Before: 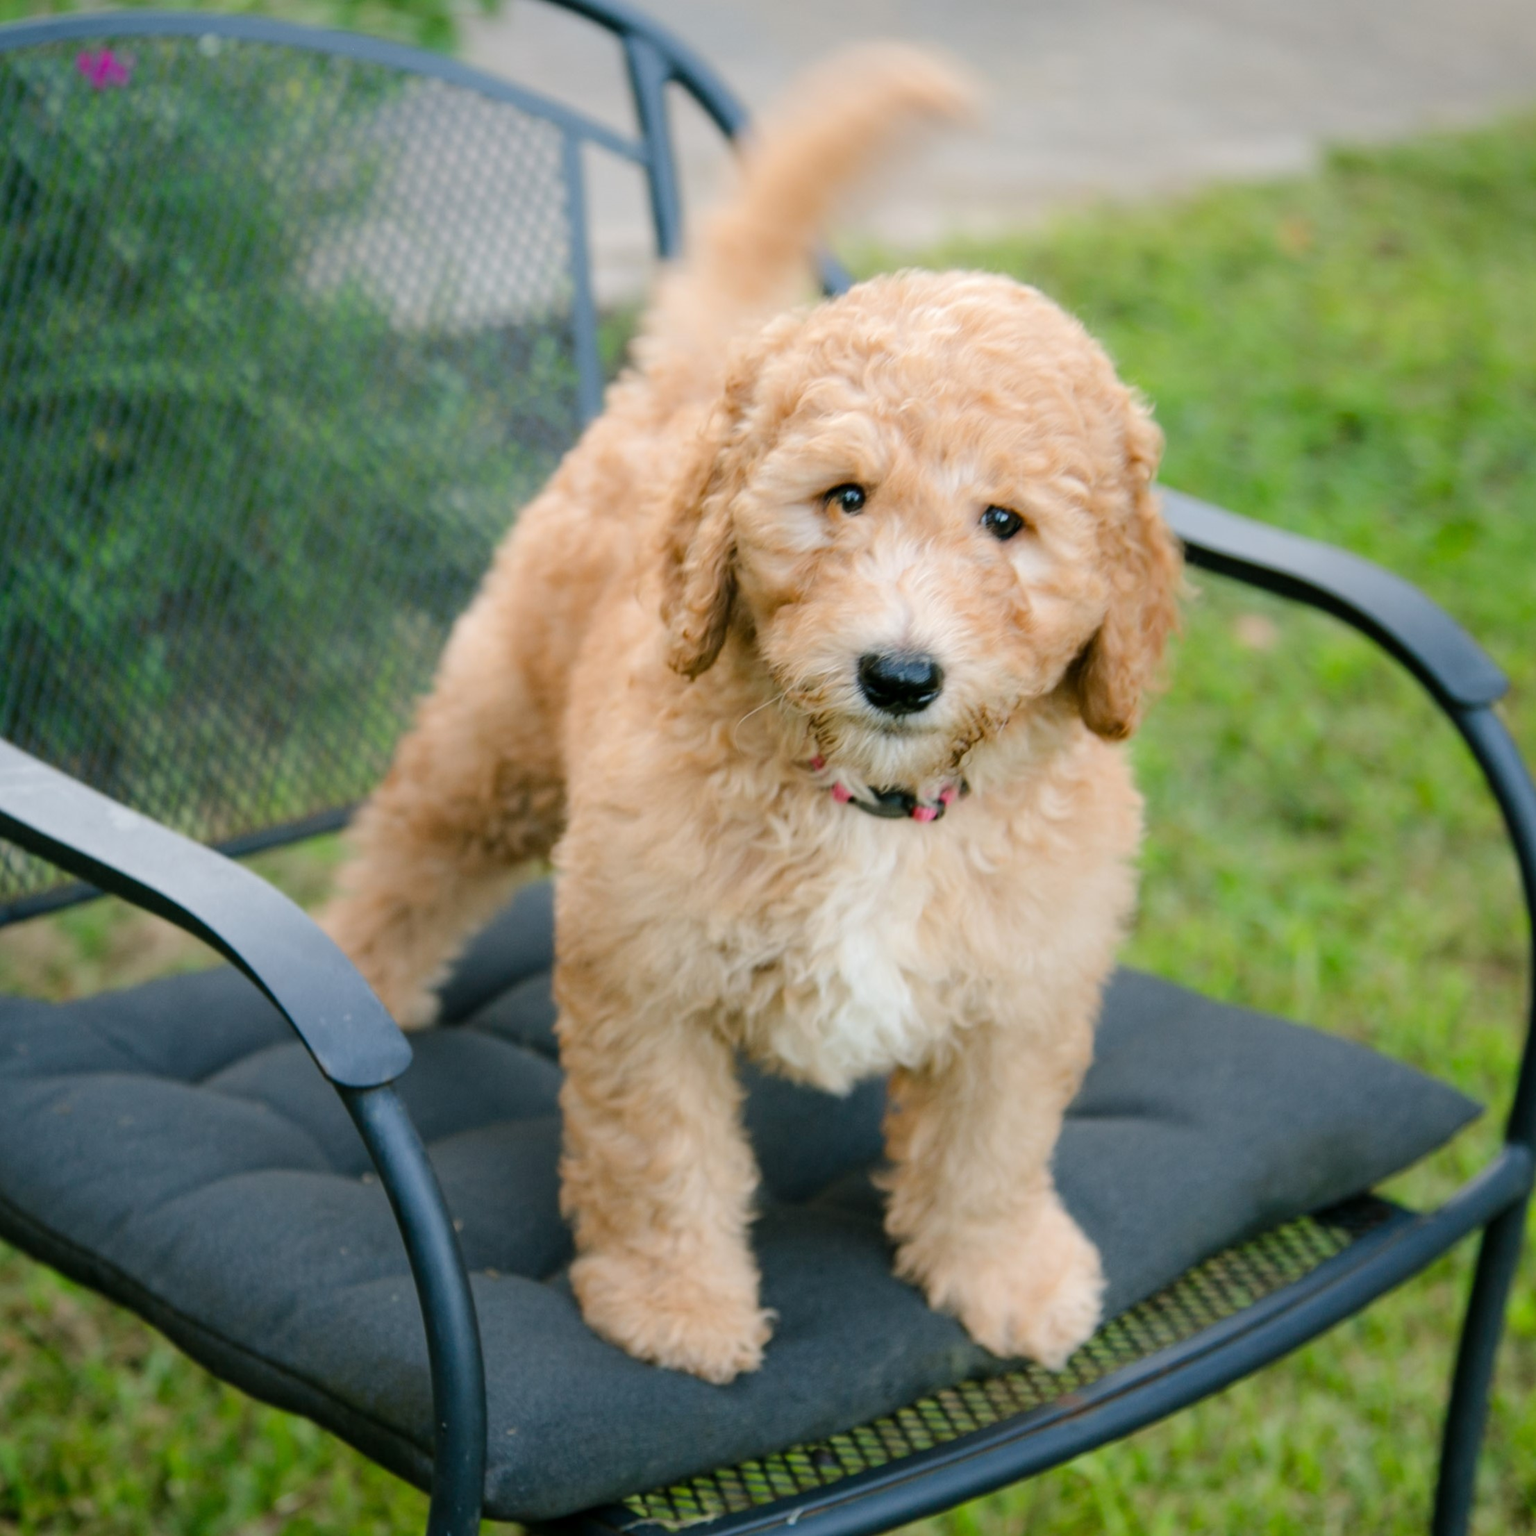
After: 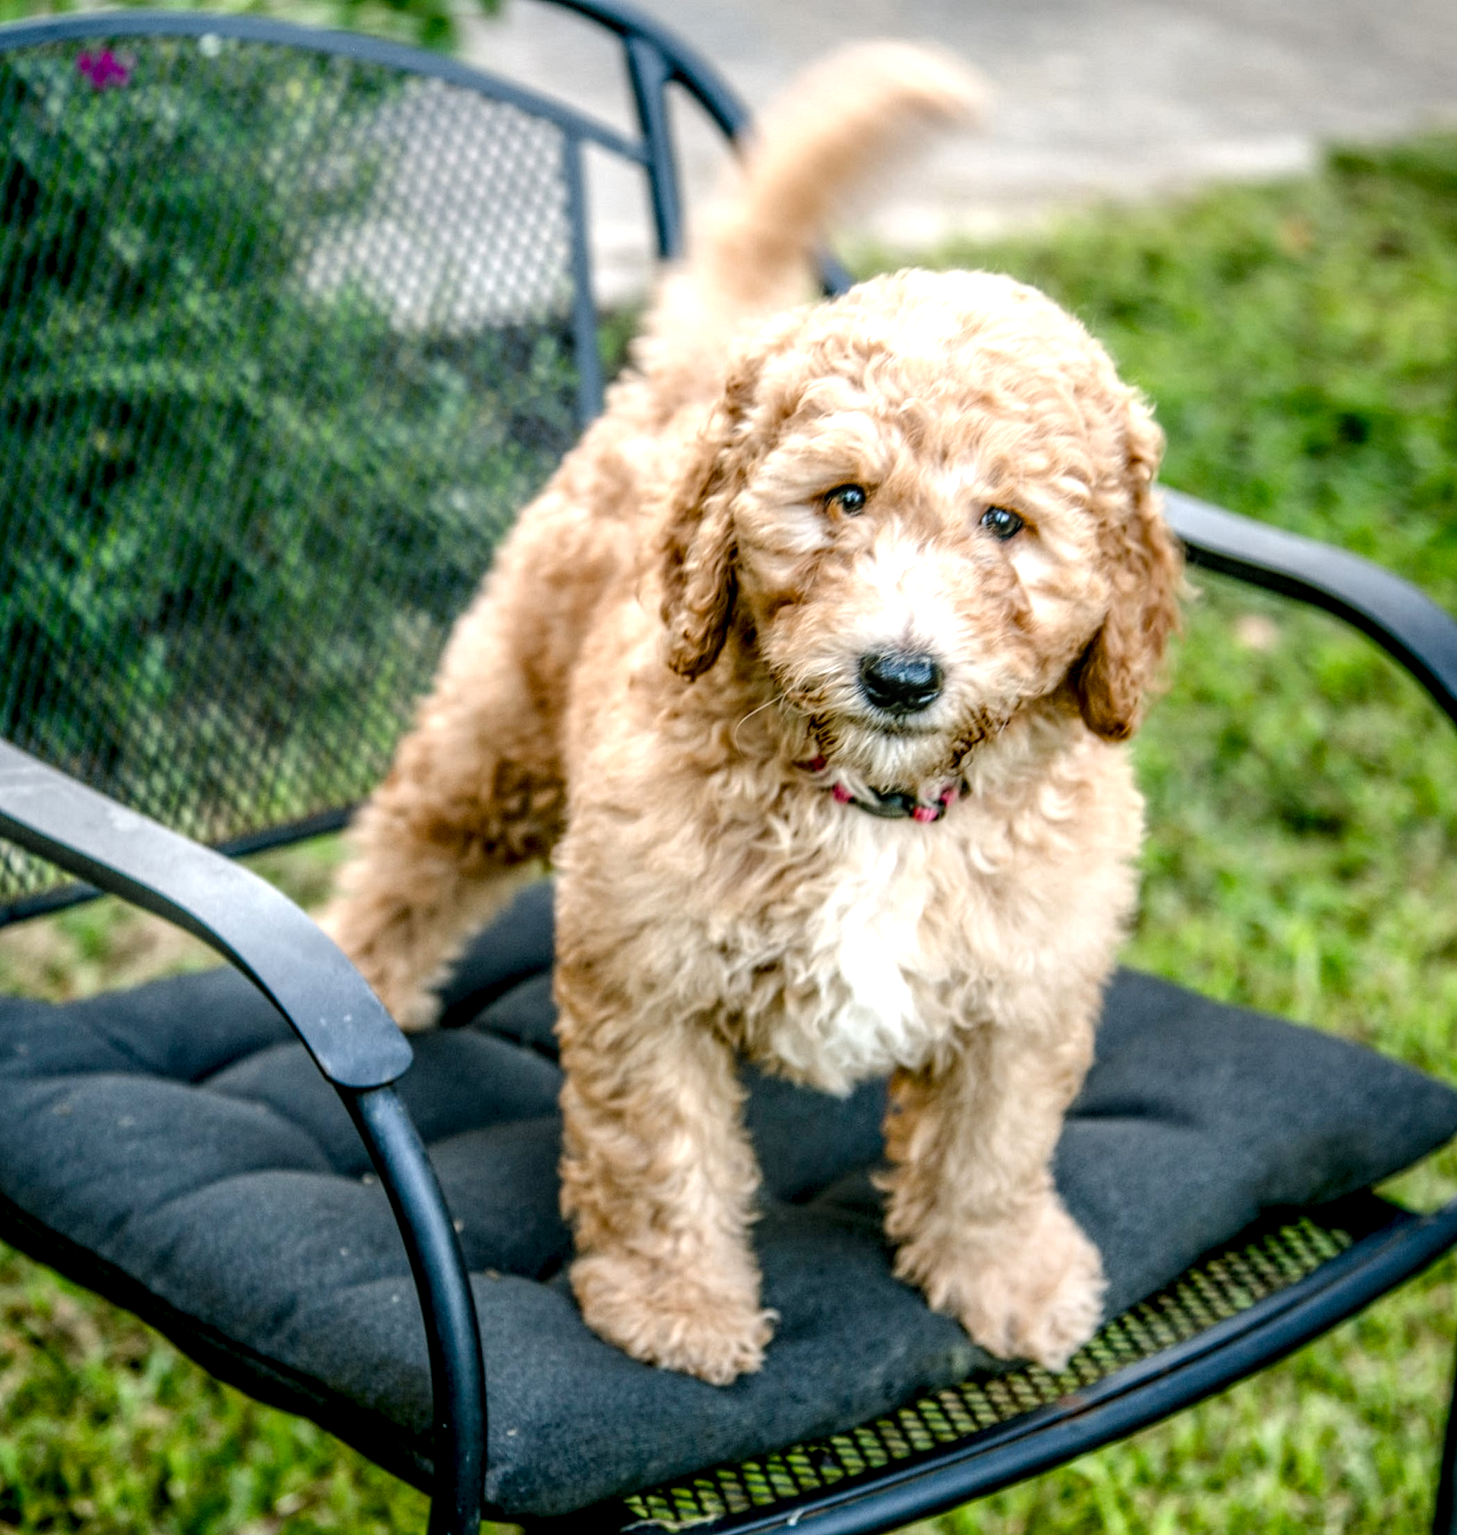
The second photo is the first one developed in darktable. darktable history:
local contrast: highlights 4%, shadows 3%, detail 298%, midtone range 0.305
color balance rgb: perceptual saturation grading › global saturation 20%, perceptual saturation grading › highlights -25.79%, perceptual saturation grading › shadows 25.246%
crop and rotate: left 0%, right 5.118%
